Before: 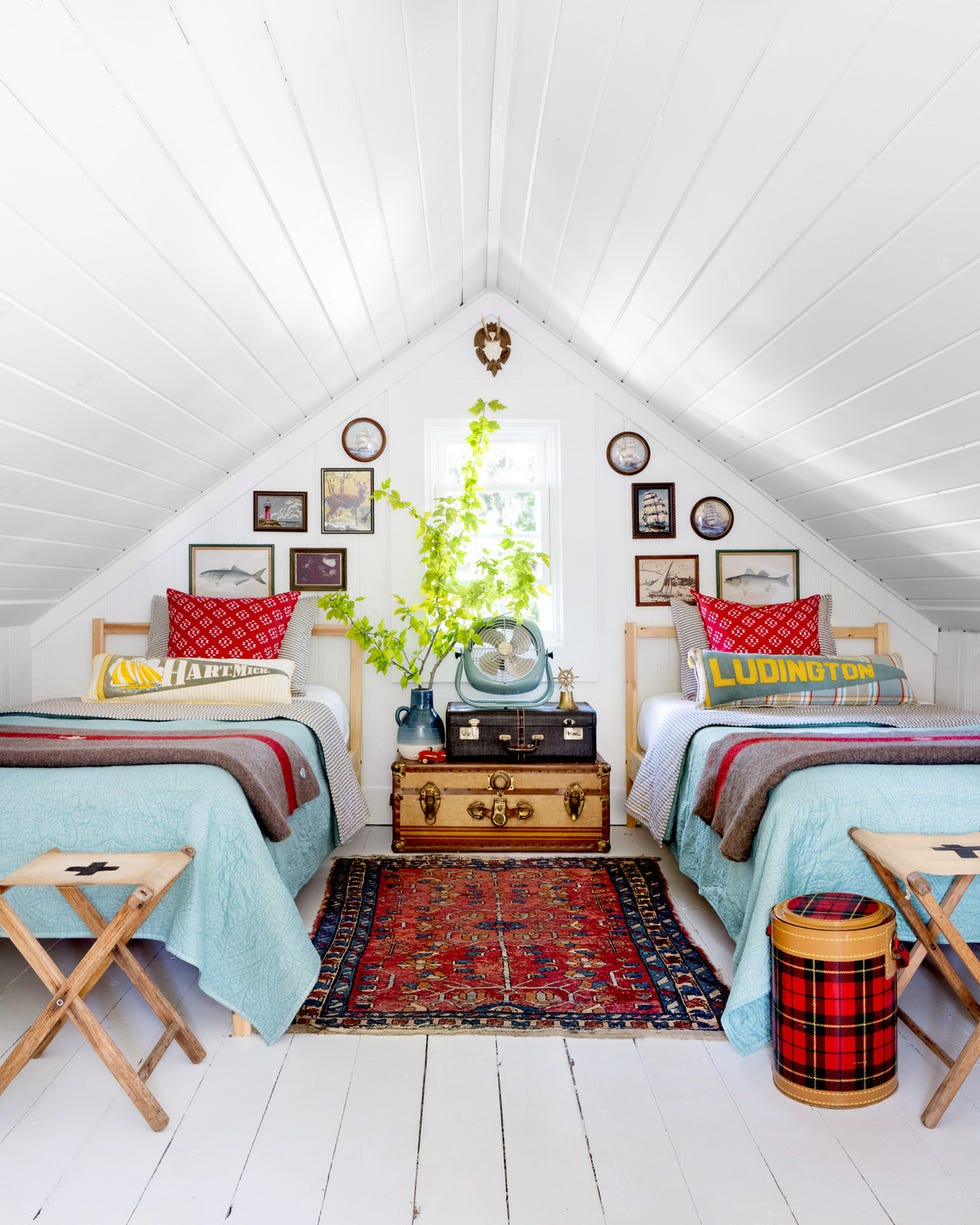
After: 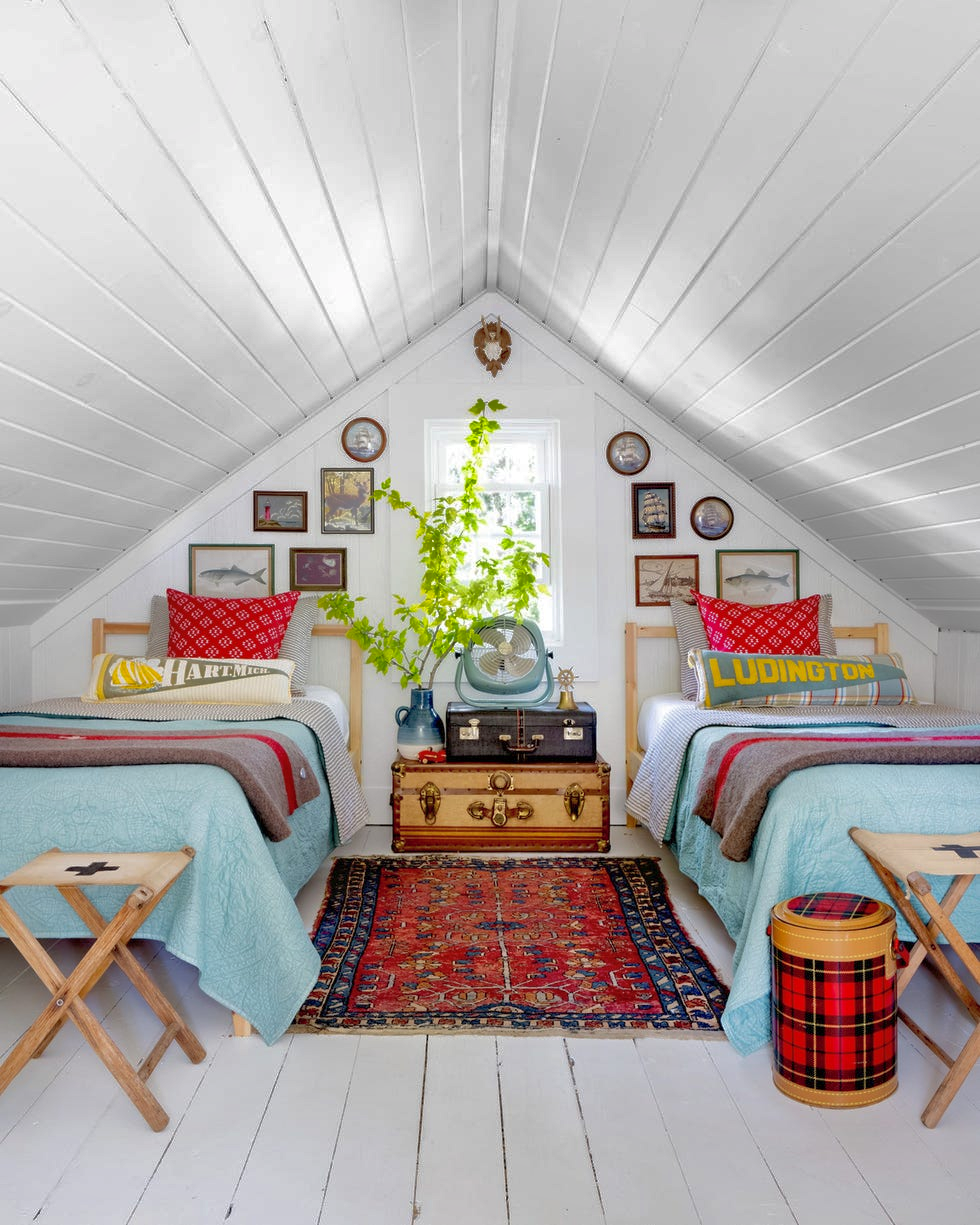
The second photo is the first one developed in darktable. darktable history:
shadows and highlights: highlights -59.7
